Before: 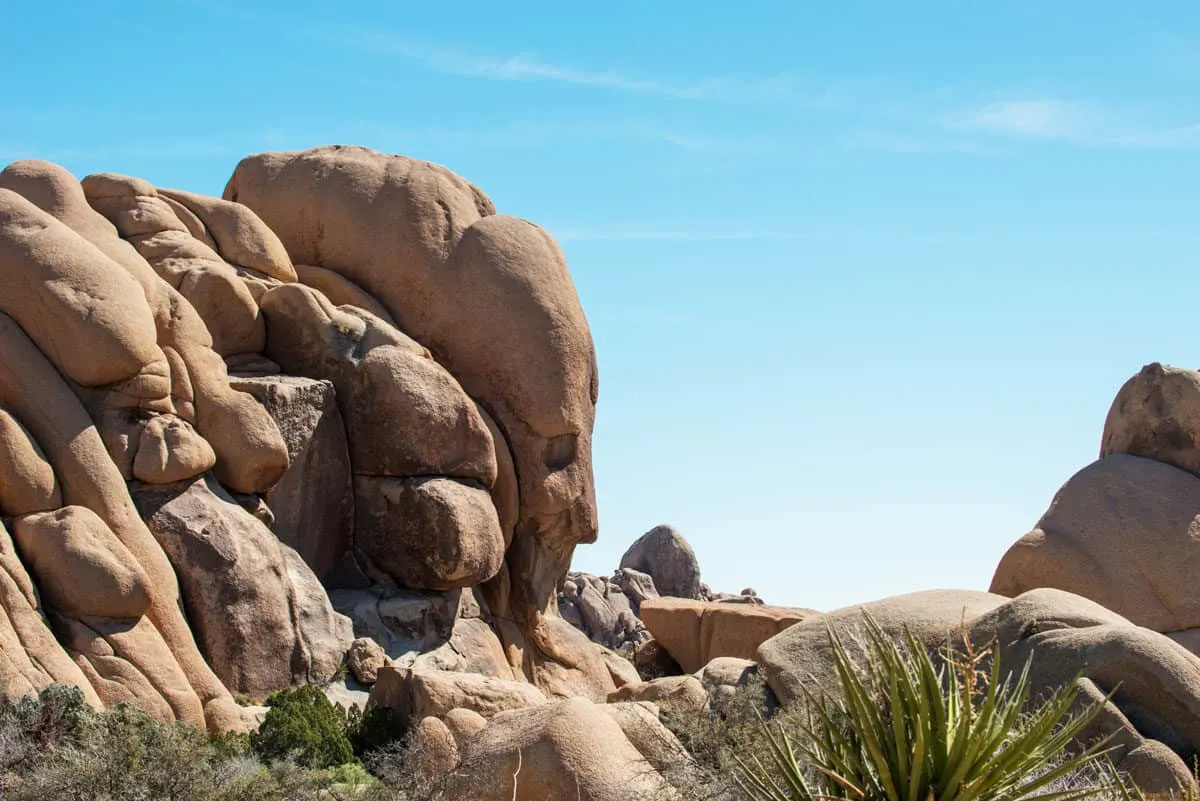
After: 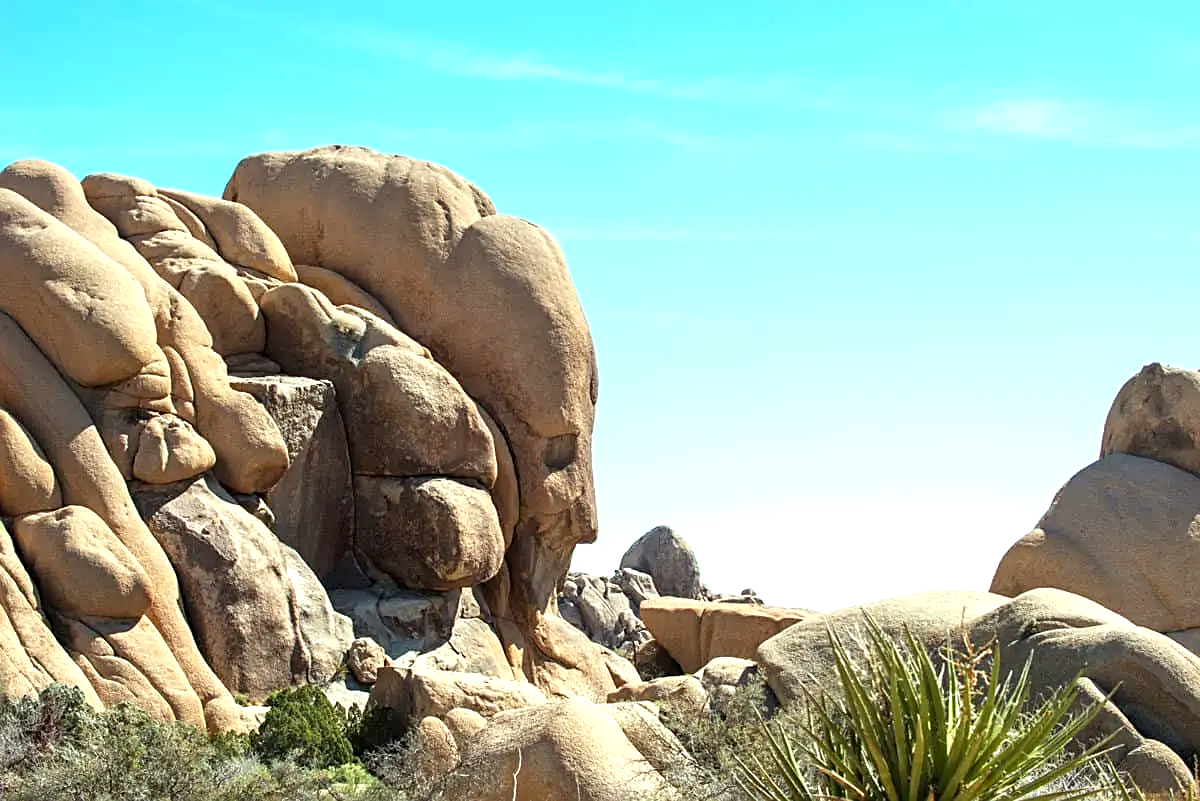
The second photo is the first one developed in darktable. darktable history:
exposure: black level correction 0, exposure 0.7 EV, compensate exposure bias true, compensate highlight preservation false
color correction: highlights a* -8, highlights b* 3.1
sharpen: on, module defaults
